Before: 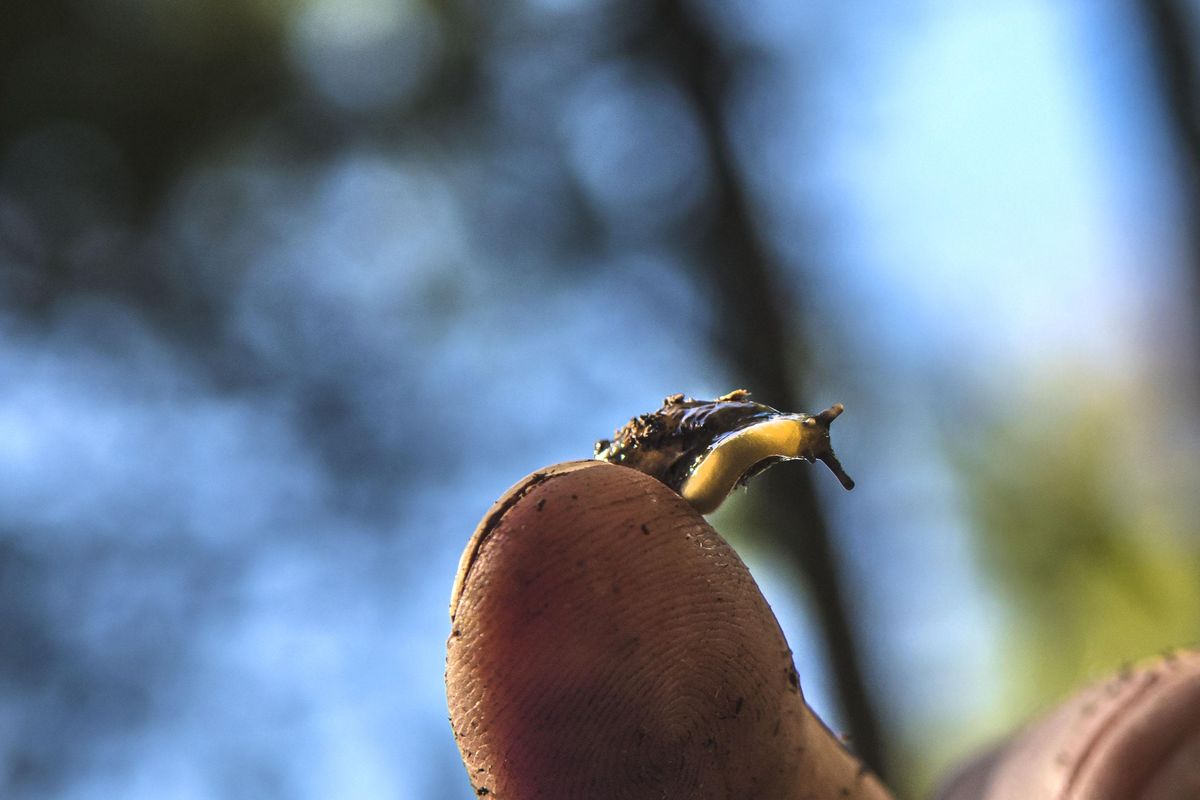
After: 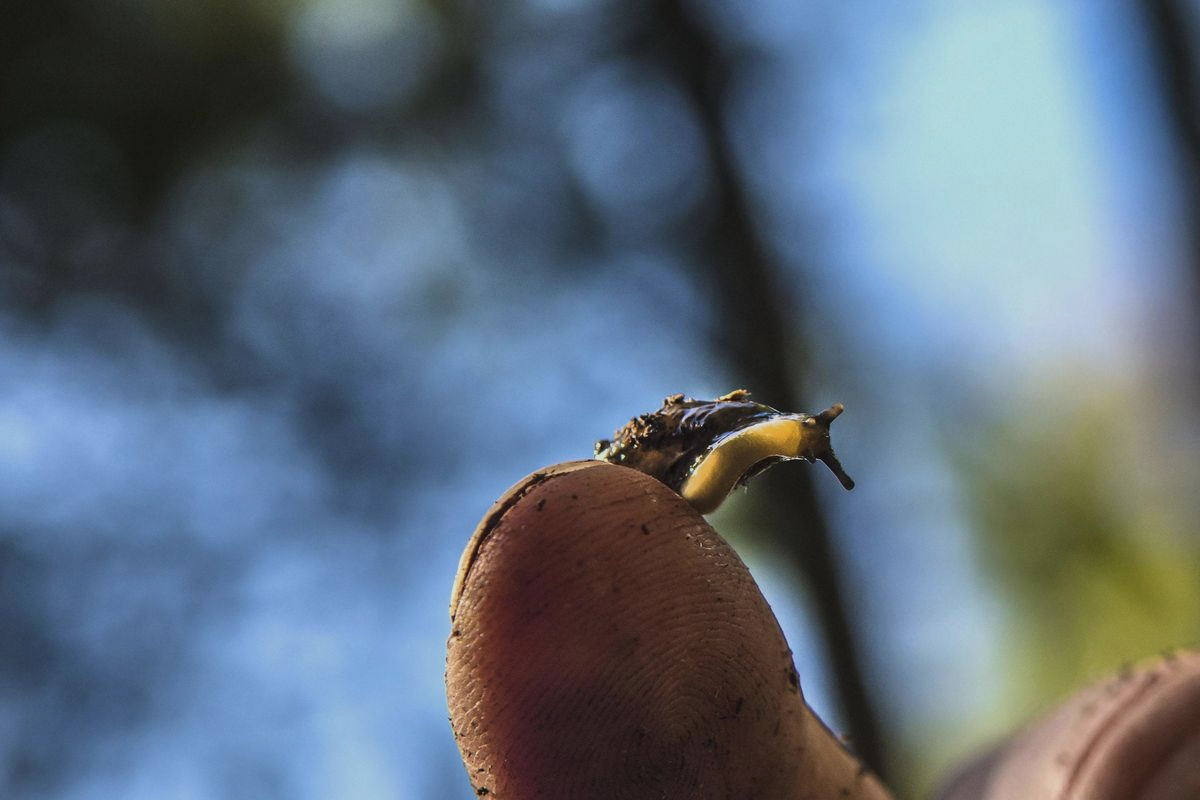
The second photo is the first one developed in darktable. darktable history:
exposure: exposure -0.458 EV, compensate highlight preservation false
